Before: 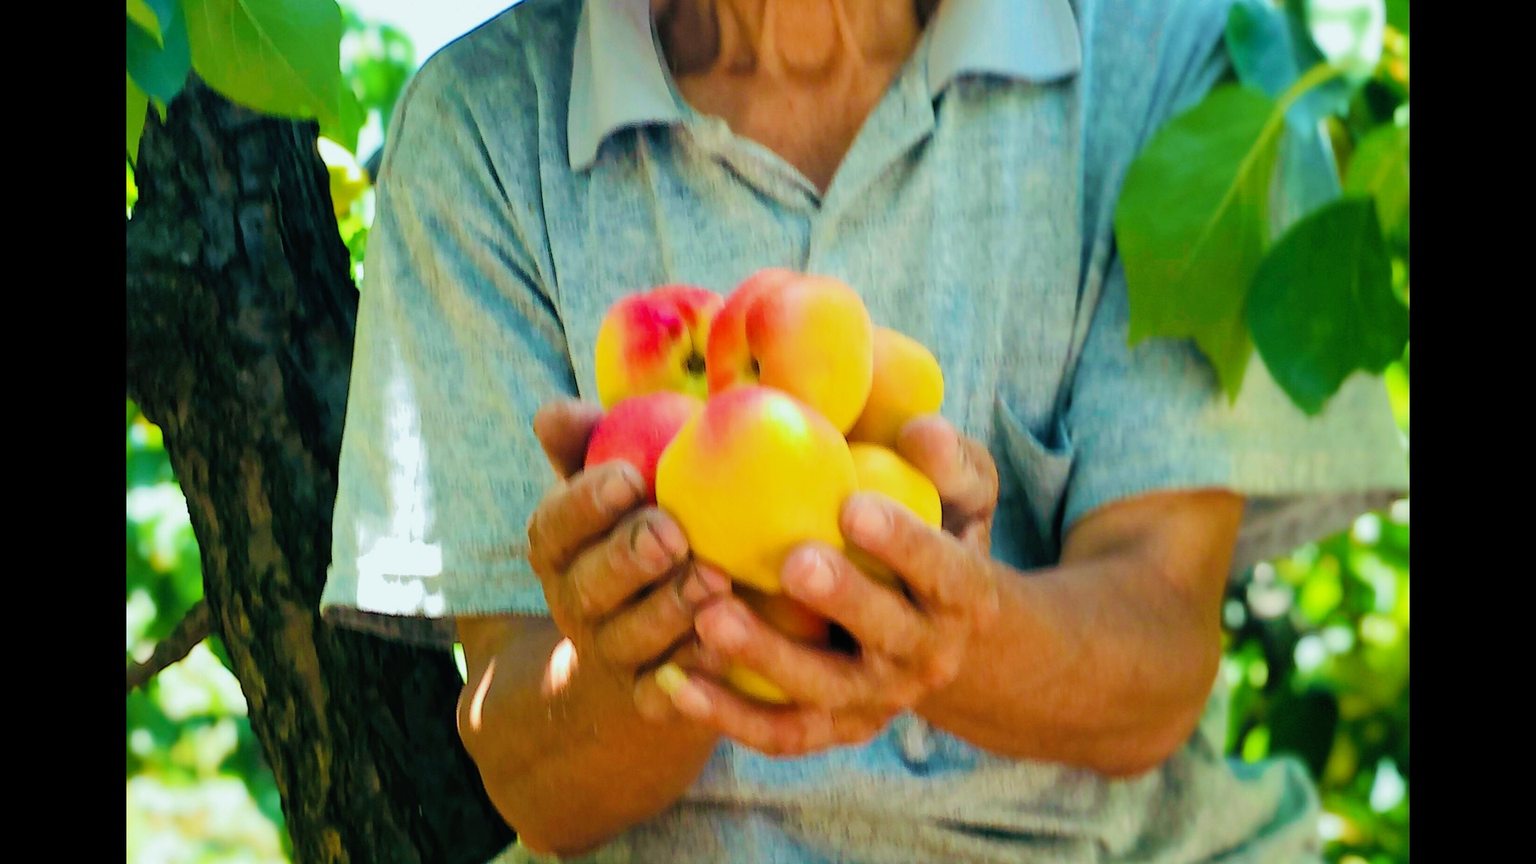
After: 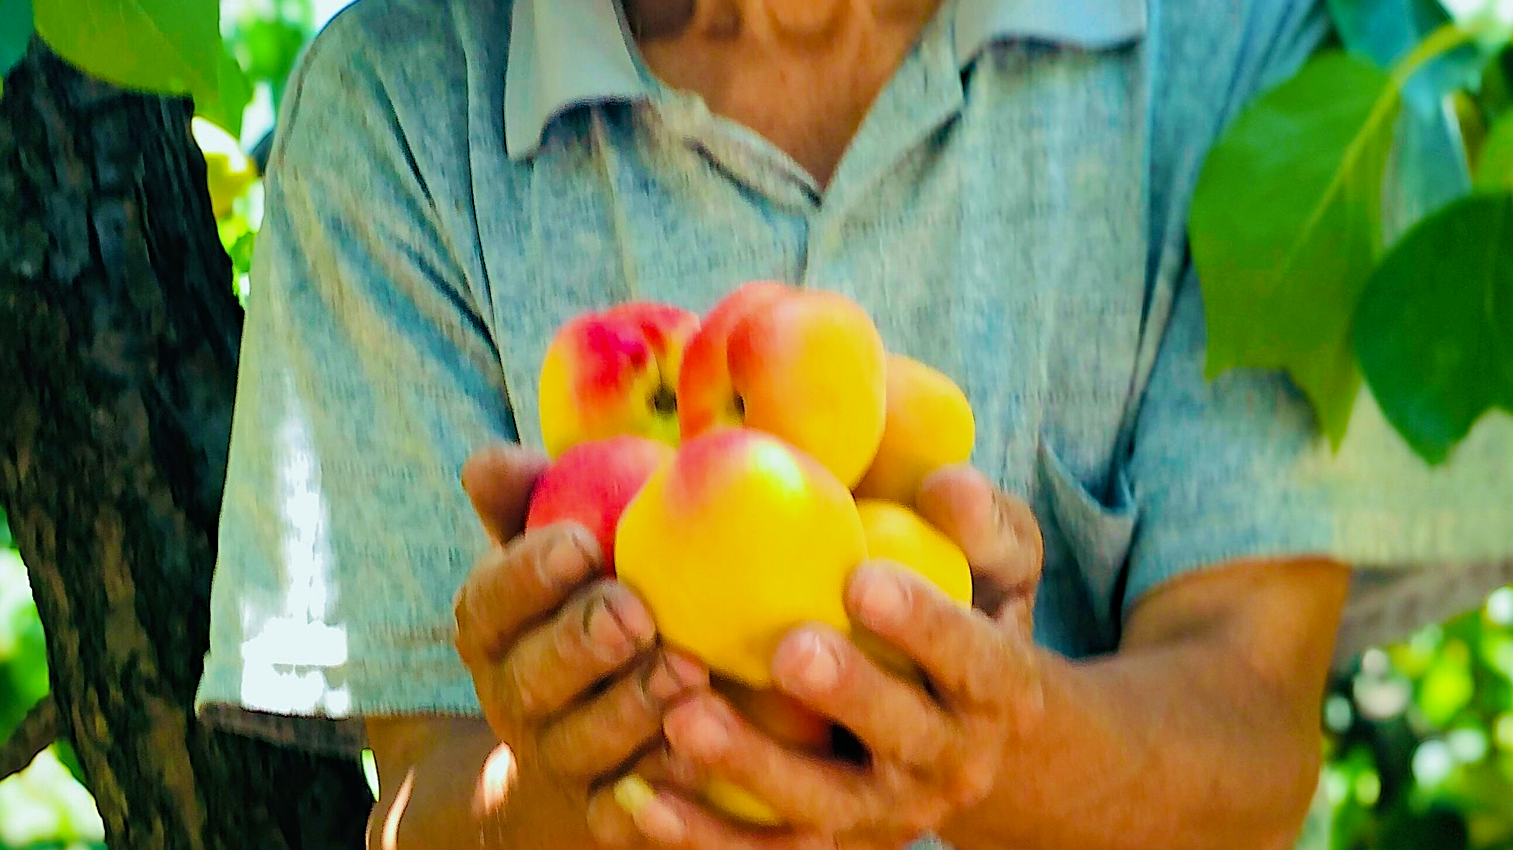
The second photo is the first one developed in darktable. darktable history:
haze removal: compatibility mode true, adaptive false
sharpen: on, module defaults
crop and rotate: left 10.685%, top 5.056%, right 10.495%, bottom 16.203%
